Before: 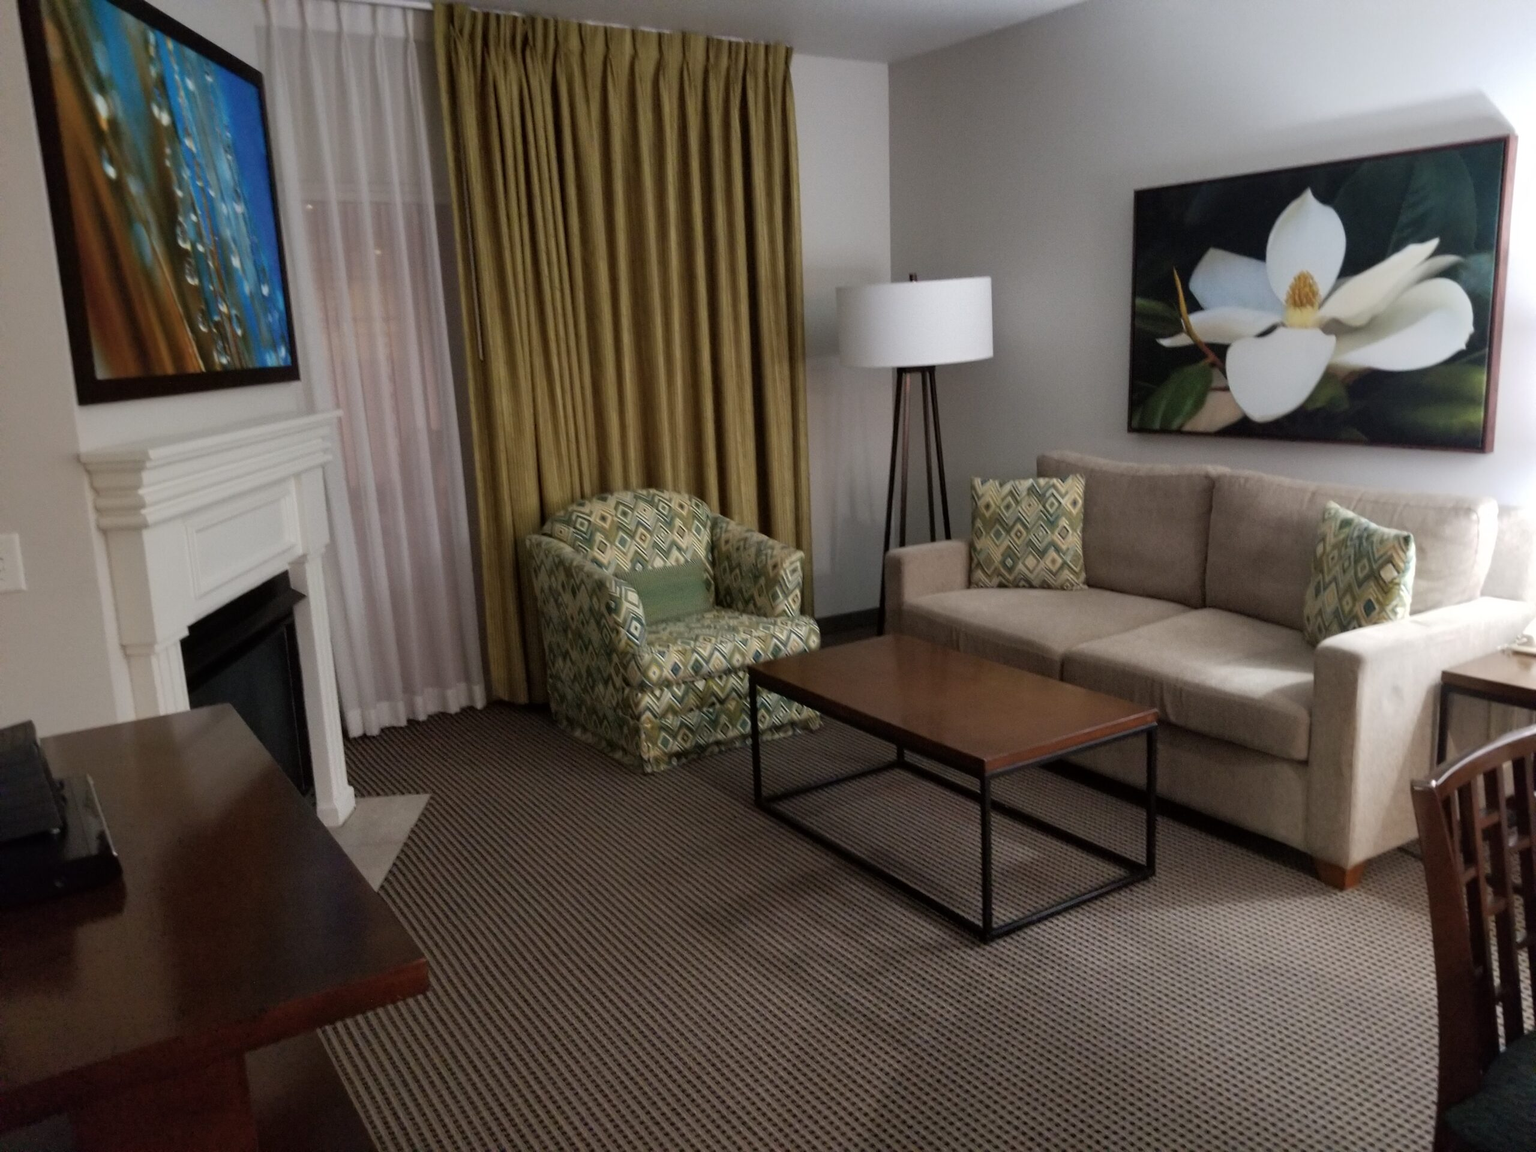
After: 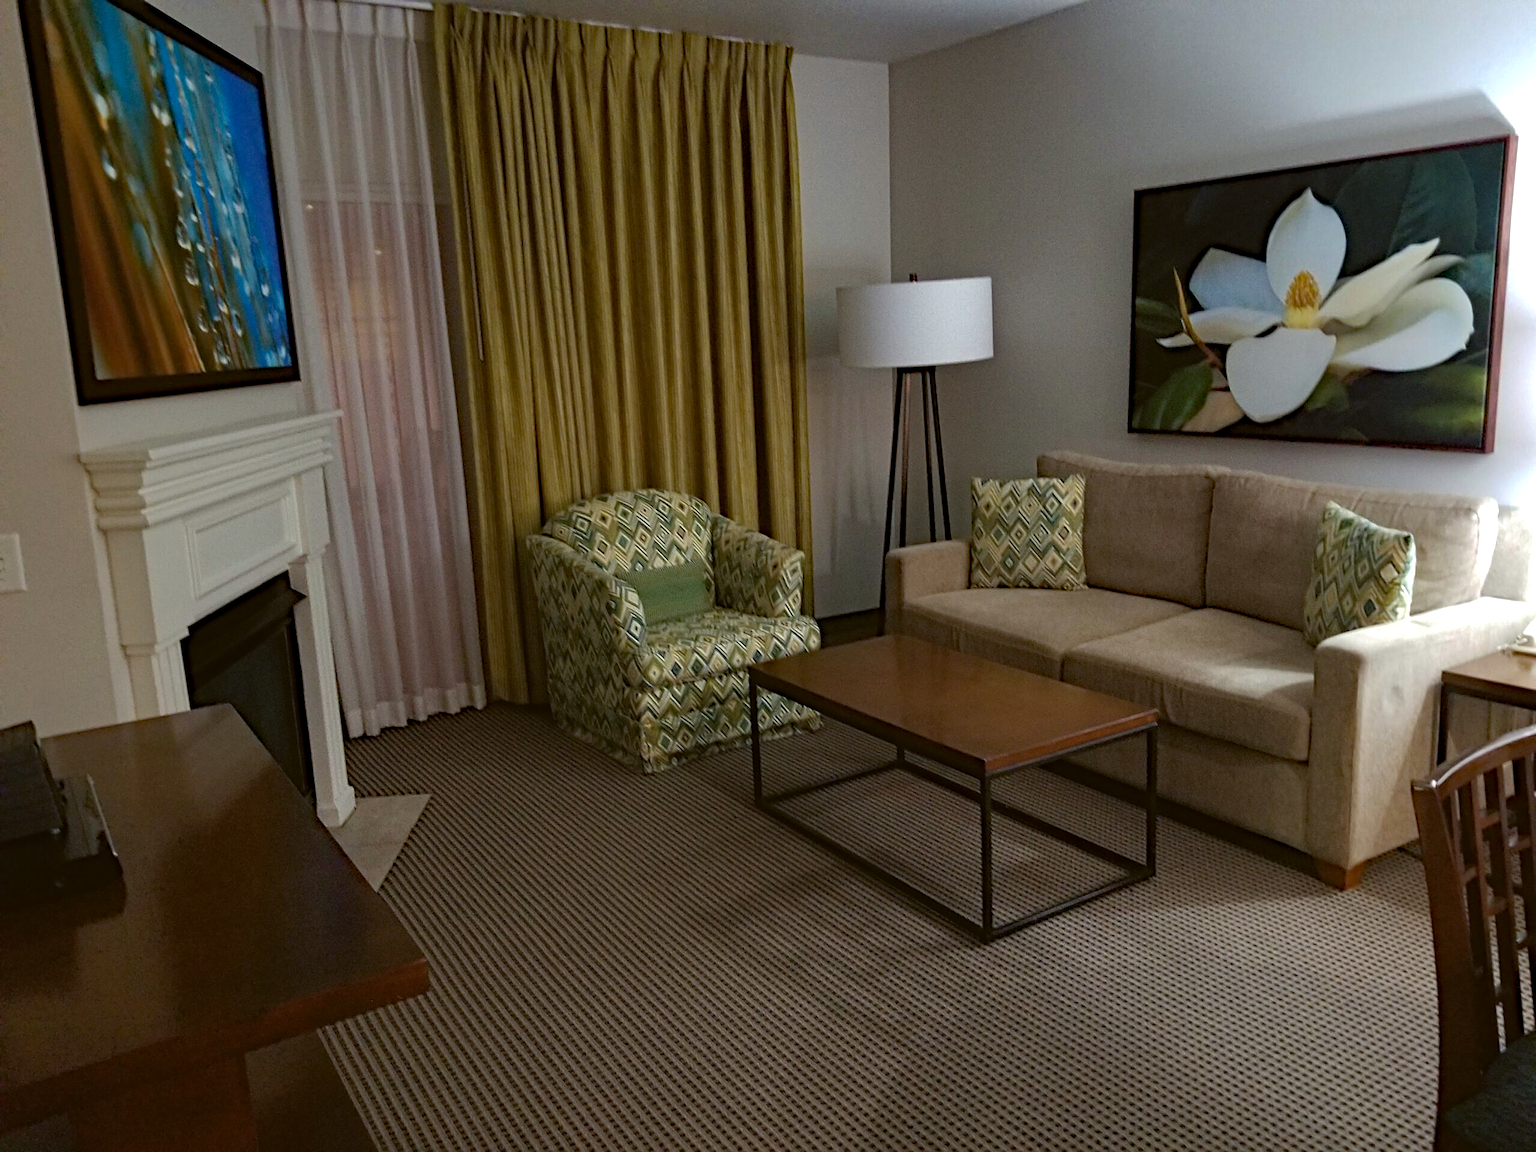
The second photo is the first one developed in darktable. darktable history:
haze removal: strength 0.53, distance 0.925, compatibility mode true, adaptive false
sharpen: on, module defaults
color balance: lift [1.004, 1.002, 1.002, 0.998], gamma [1, 1.007, 1.002, 0.993], gain [1, 0.977, 1.013, 1.023], contrast -3.64%
